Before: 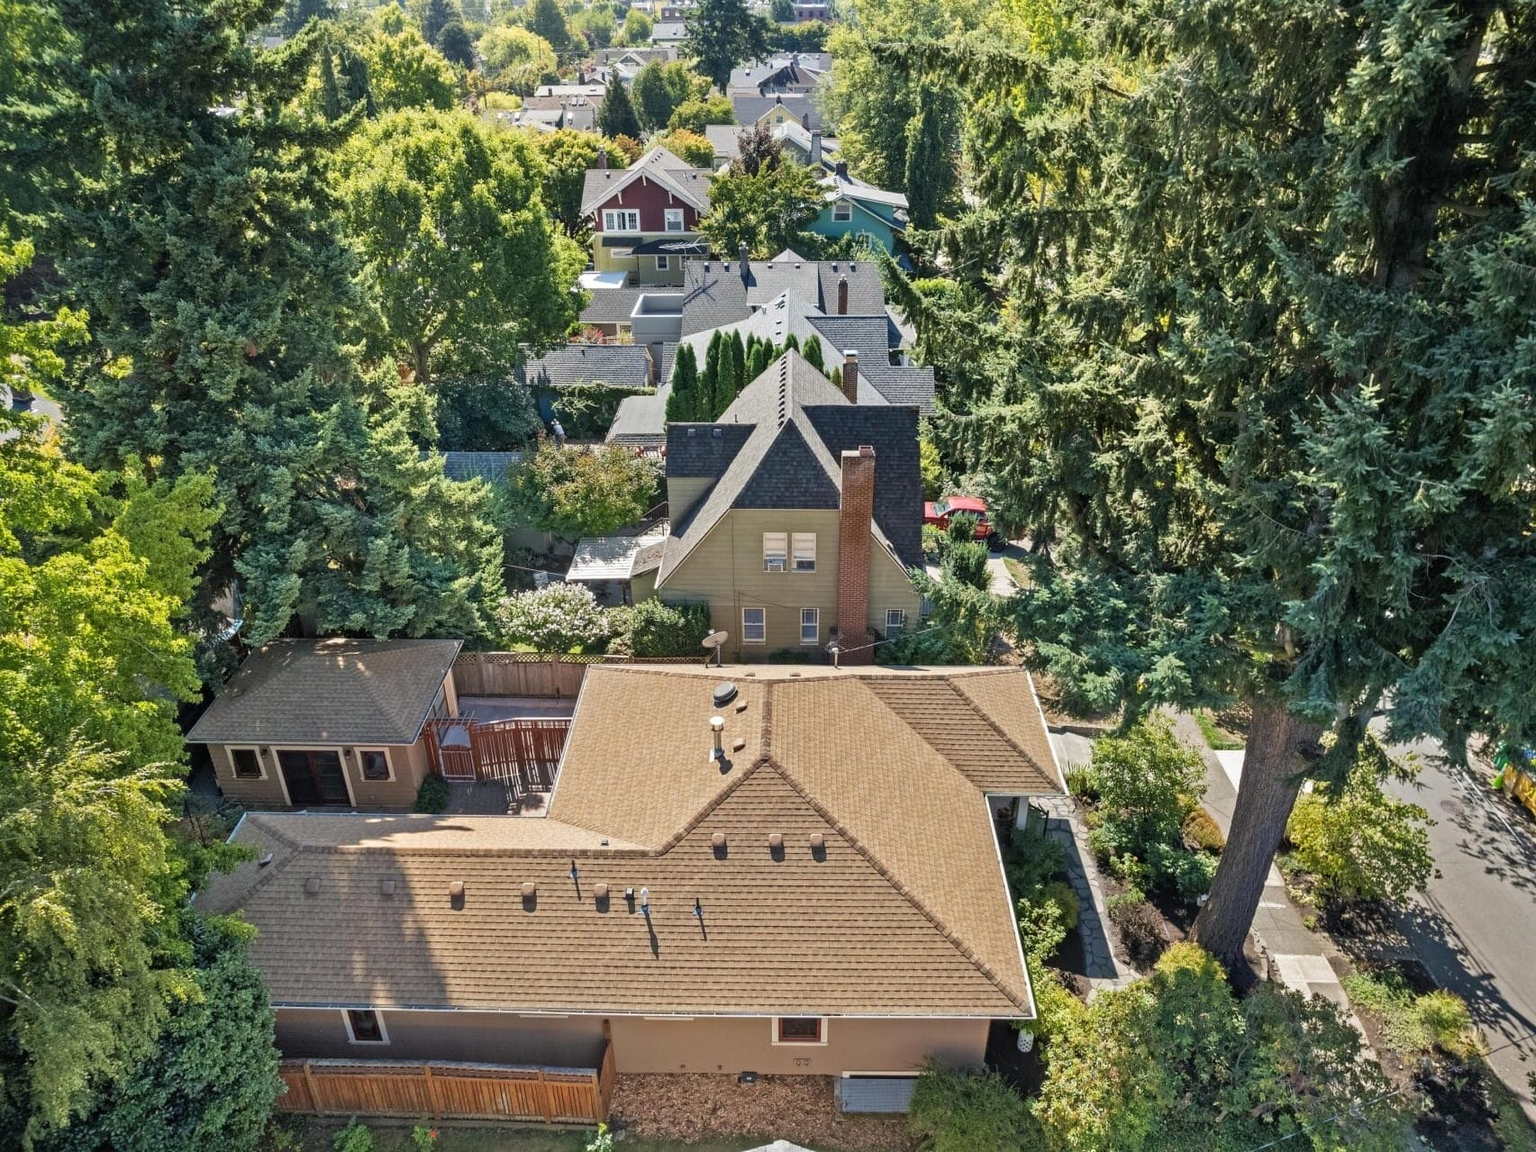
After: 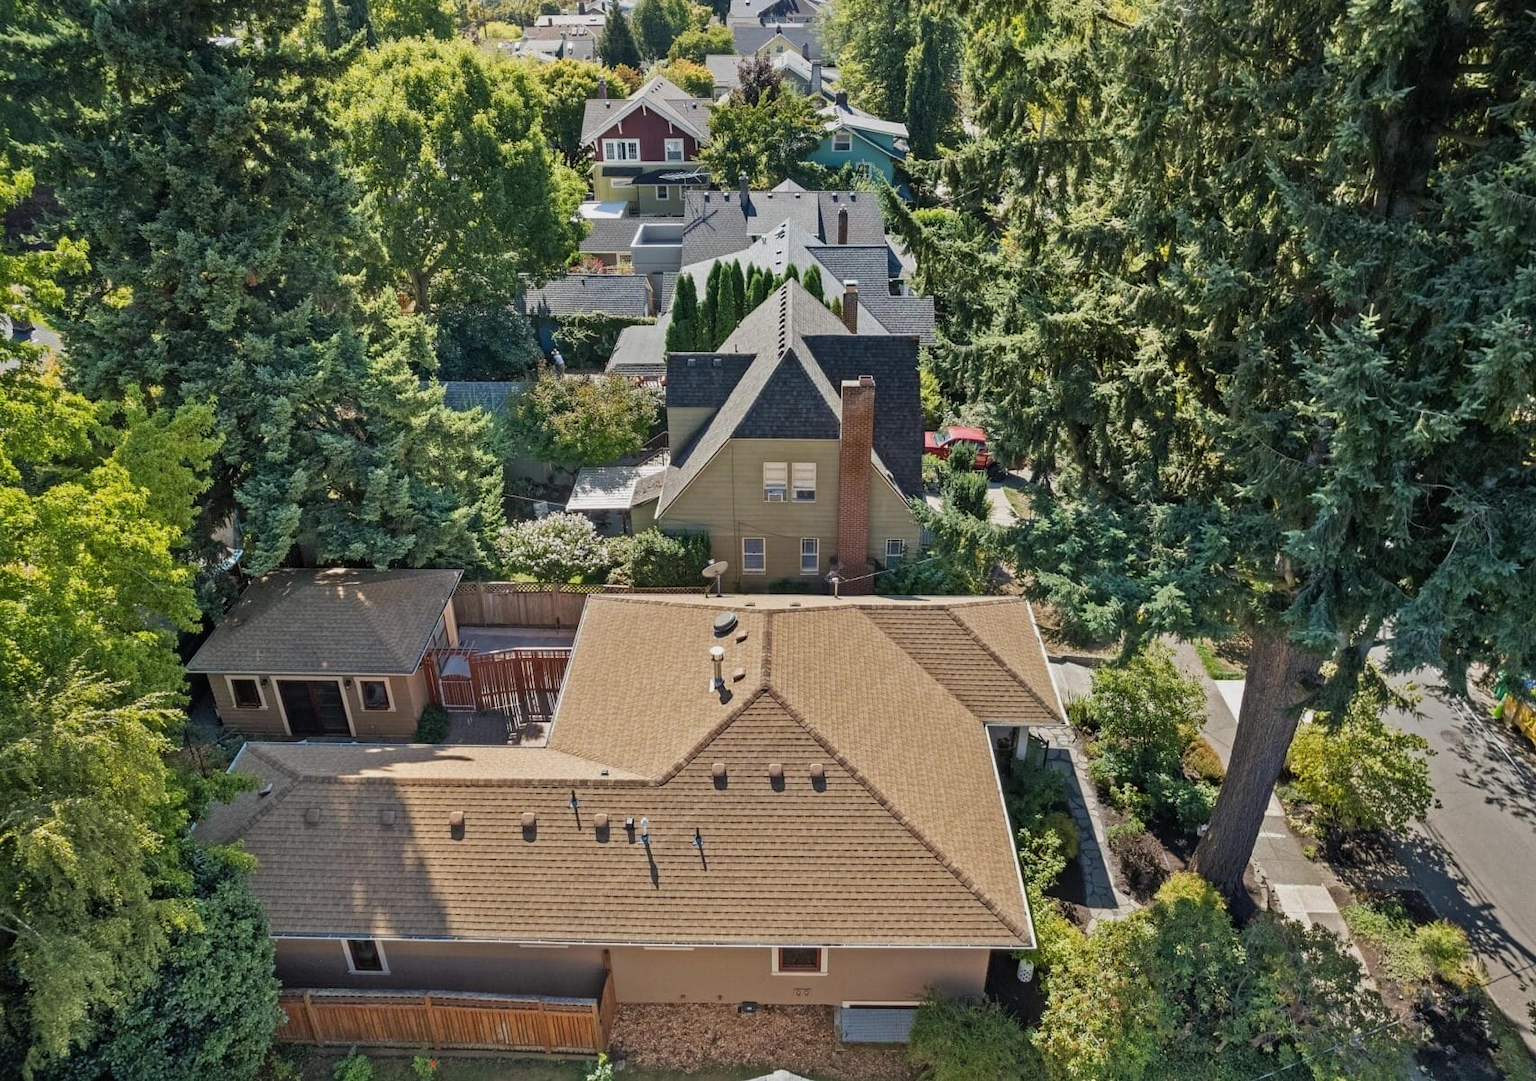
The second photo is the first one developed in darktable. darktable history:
crop and rotate: top 6.113%
exposure: exposure -0.257 EV, compensate highlight preservation false
